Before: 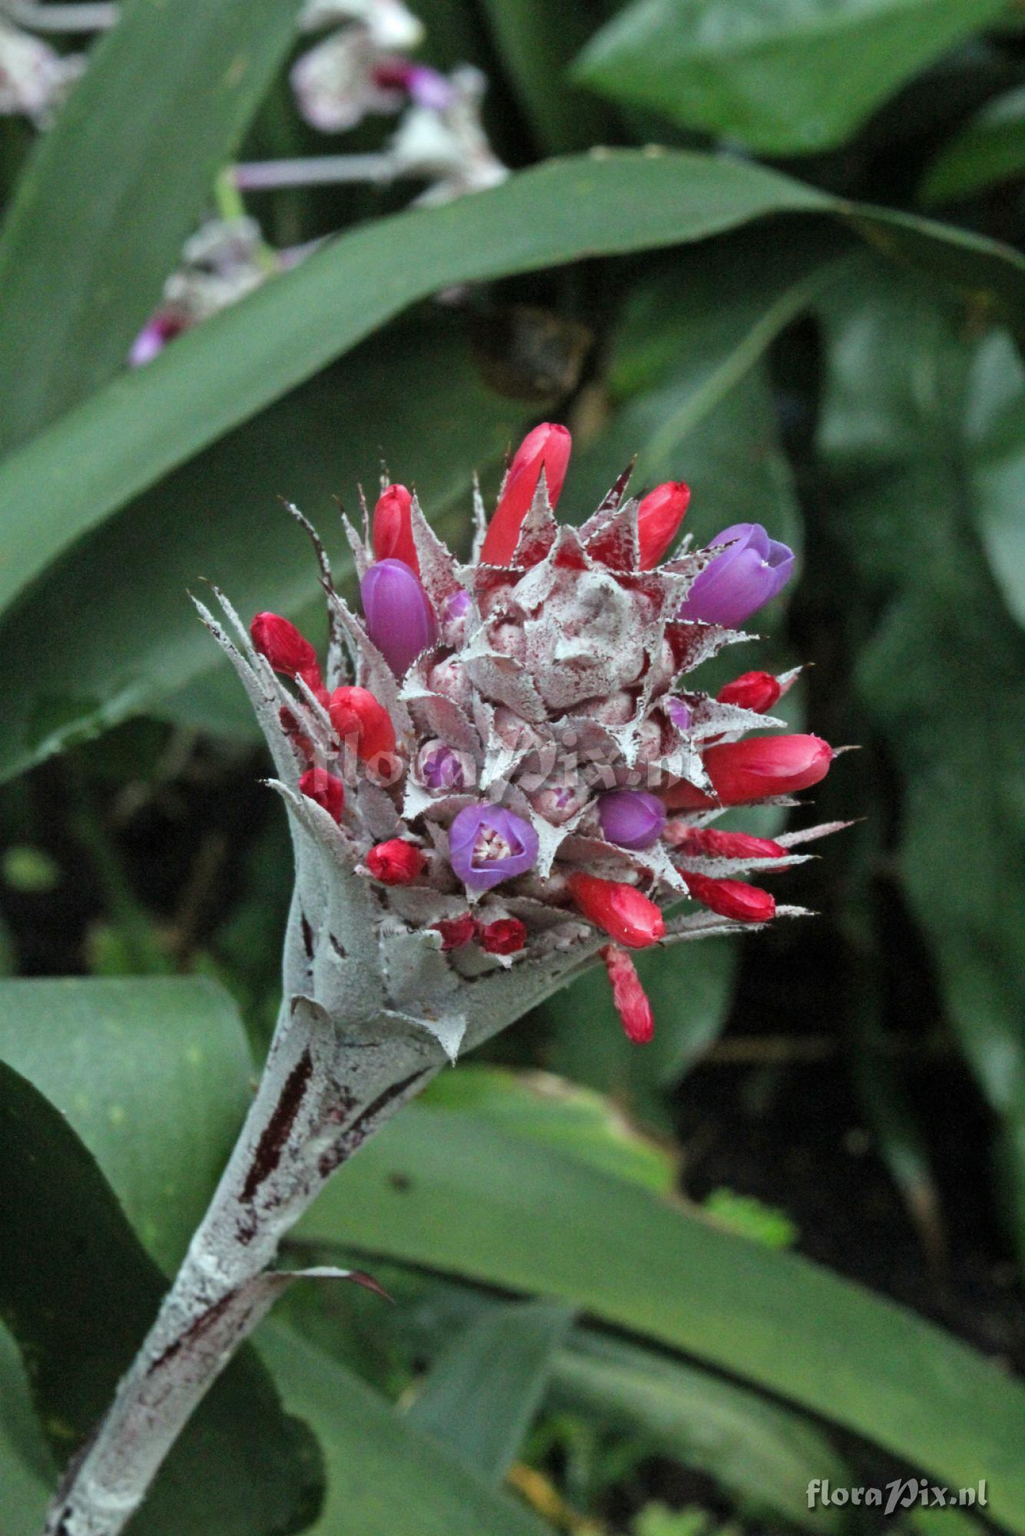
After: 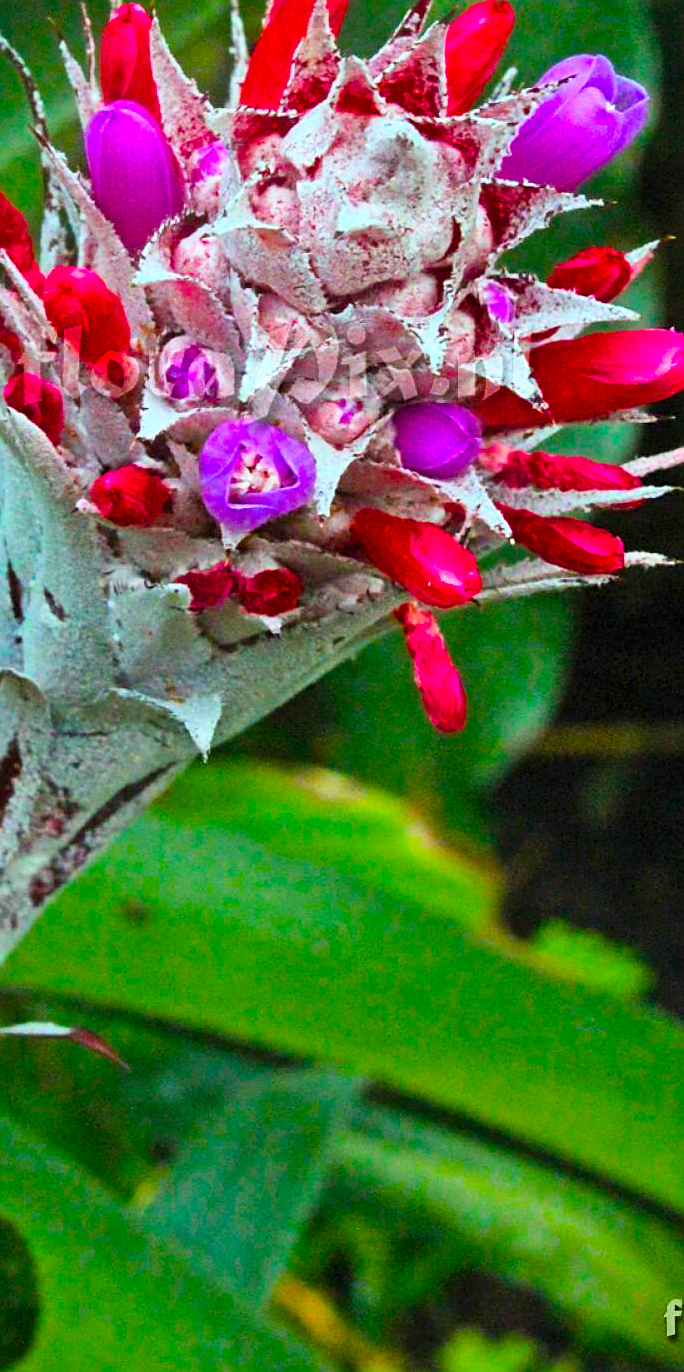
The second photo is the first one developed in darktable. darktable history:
crop and rotate: left 28.876%, top 31.365%, right 19.846%
shadows and highlights: shadows 36.8, highlights -26.64, soften with gaussian
color balance rgb: perceptual saturation grading › global saturation 64.717%, perceptual saturation grading › highlights 59.26%, perceptual saturation grading › mid-tones 49.702%, perceptual saturation grading › shadows 49.933%
contrast brightness saturation: contrast 0.201, brightness 0.165, saturation 0.222
sharpen: on, module defaults
